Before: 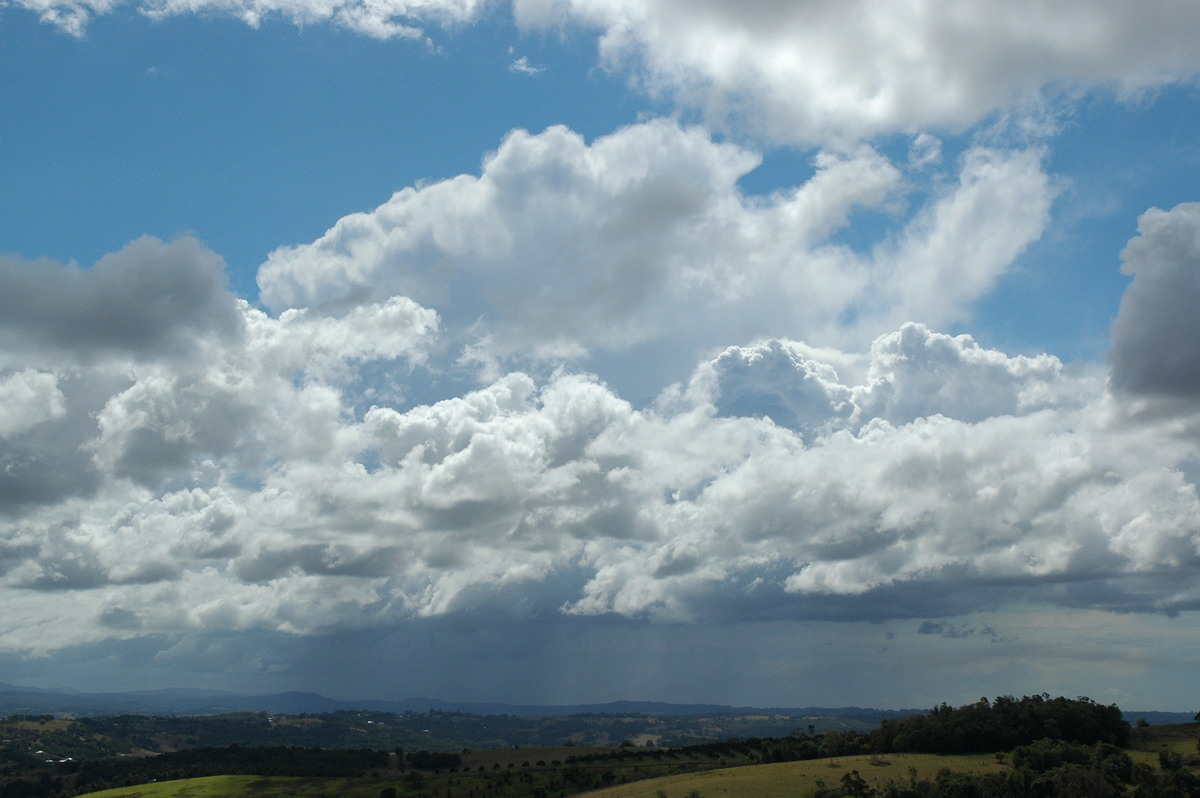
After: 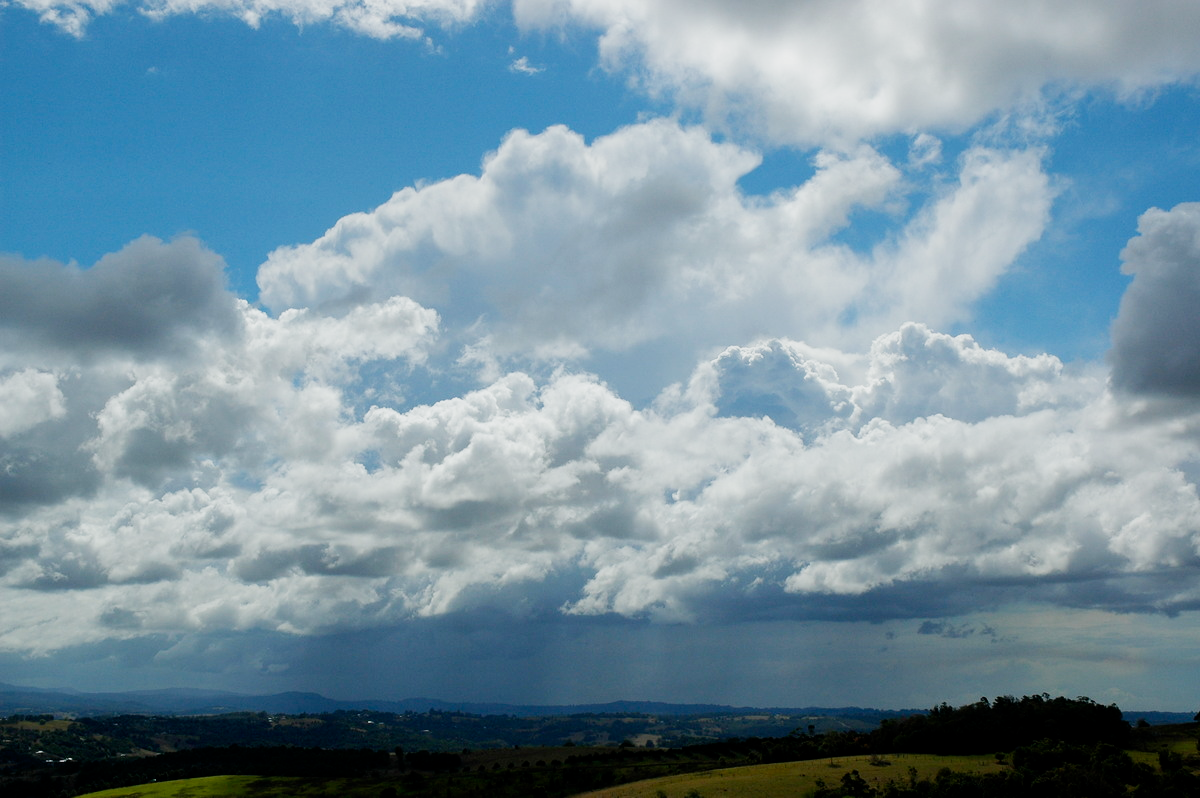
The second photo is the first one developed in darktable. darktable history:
filmic rgb: middle gray luminance 12.53%, black relative exposure -10.13 EV, white relative exposure 3.47 EV, target black luminance 0%, hardness 5.7, latitude 44.69%, contrast 1.225, highlights saturation mix 5.53%, shadows ↔ highlights balance 27.48%, preserve chrominance no, color science v4 (2020), contrast in shadows soft
